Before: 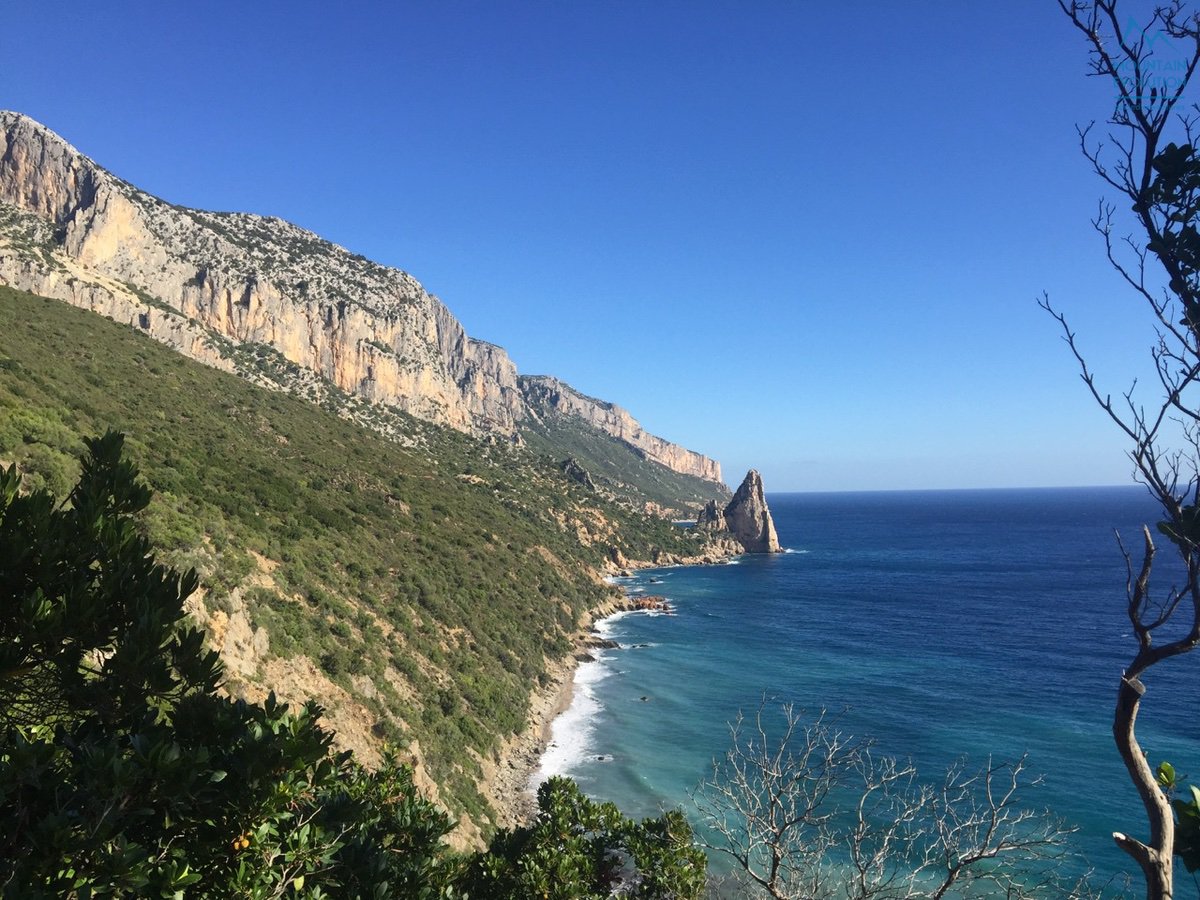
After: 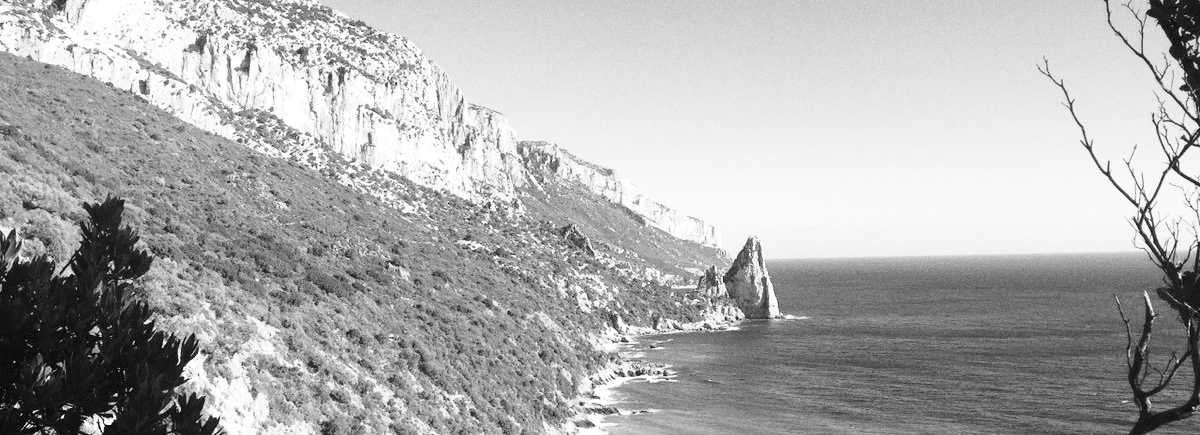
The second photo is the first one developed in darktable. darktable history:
monochrome: on, module defaults
base curve: curves: ch0 [(0, 0) (0.028, 0.03) (0.121, 0.232) (0.46, 0.748) (0.859, 0.968) (1, 1)], preserve colors none
exposure: black level correction 0.001, exposure 0.5 EV, compensate exposure bias true, compensate highlight preservation false
crop and rotate: top 26.056%, bottom 25.543%
white balance: emerald 1
rotate and perspective: automatic cropping original format, crop left 0, crop top 0
grain: coarseness 0.47 ISO
